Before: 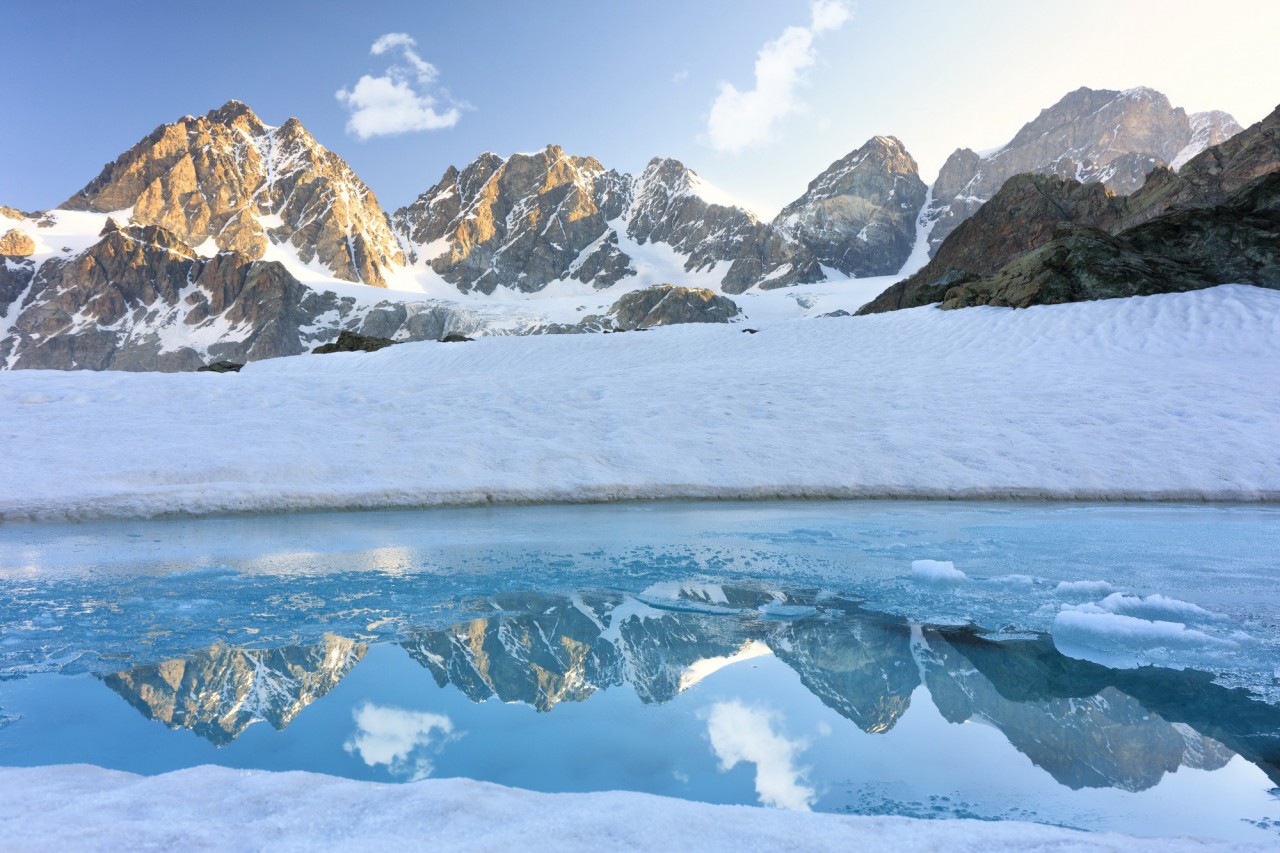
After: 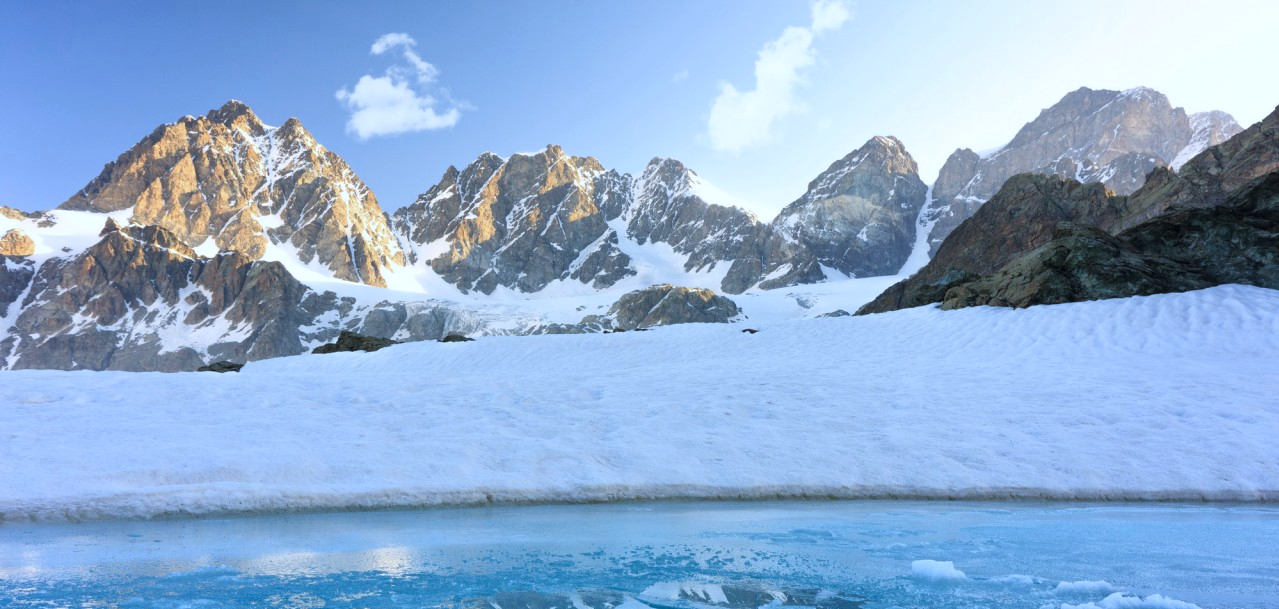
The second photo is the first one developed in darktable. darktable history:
crop: bottom 28.576%
color calibration: x 0.367, y 0.379, temperature 4395.86 K
